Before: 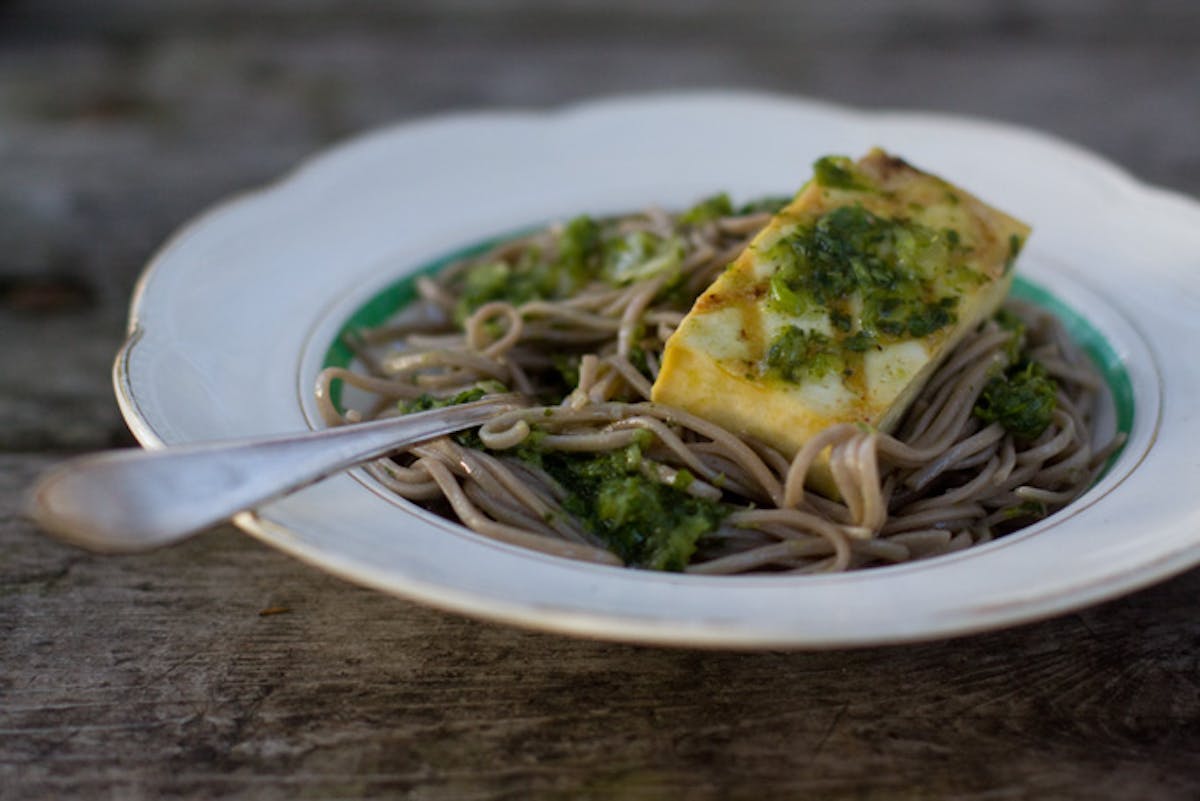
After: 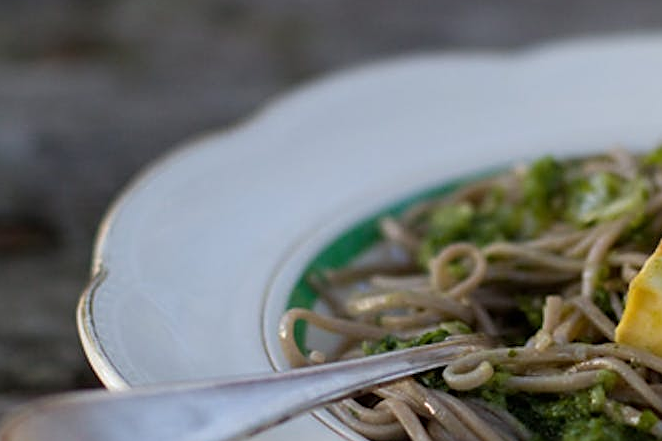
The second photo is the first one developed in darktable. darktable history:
crop and rotate: left 3.02%, top 7.524%, right 41.766%, bottom 37.375%
sharpen: on, module defaults
